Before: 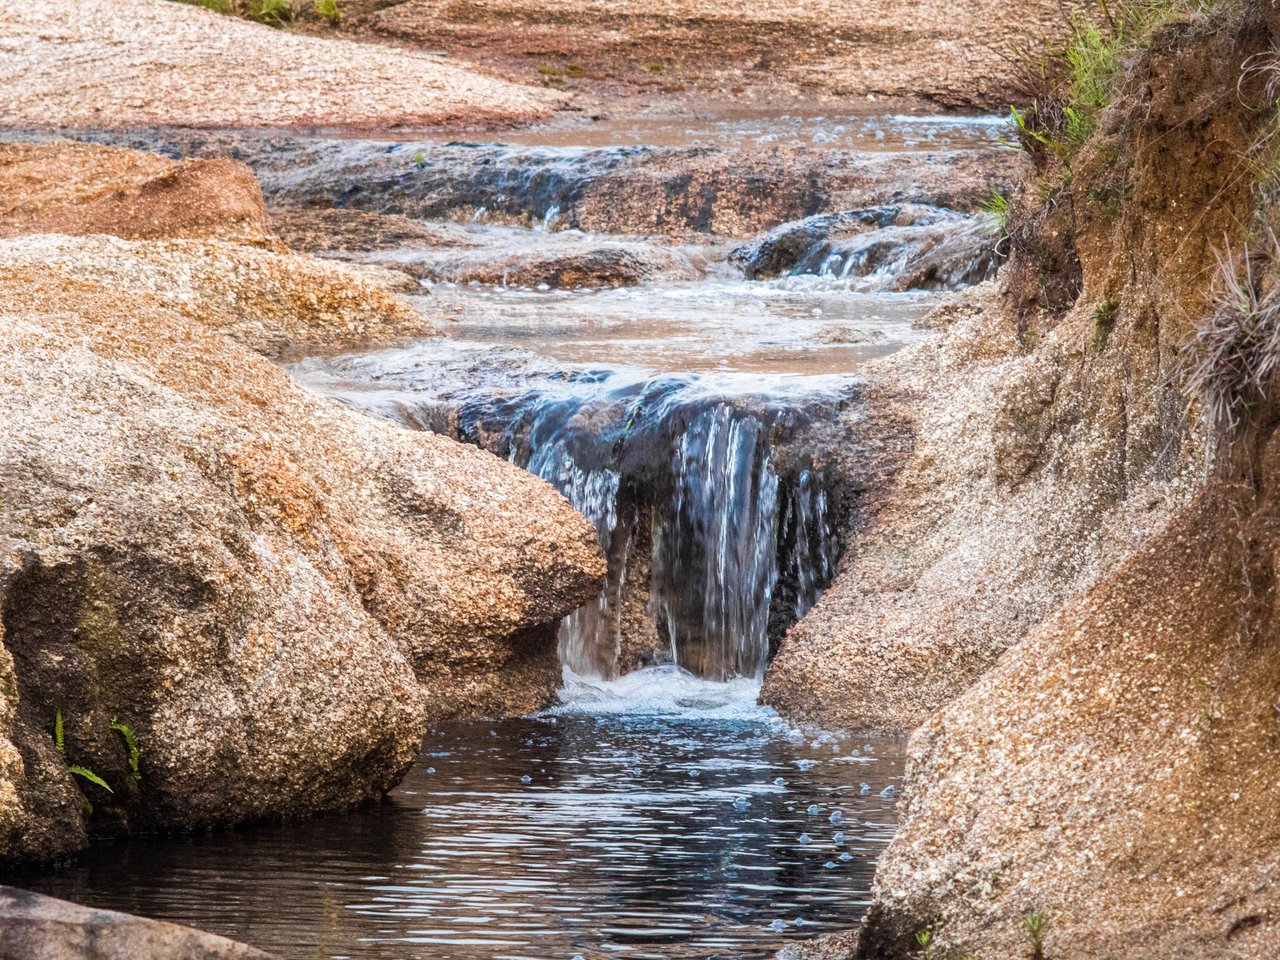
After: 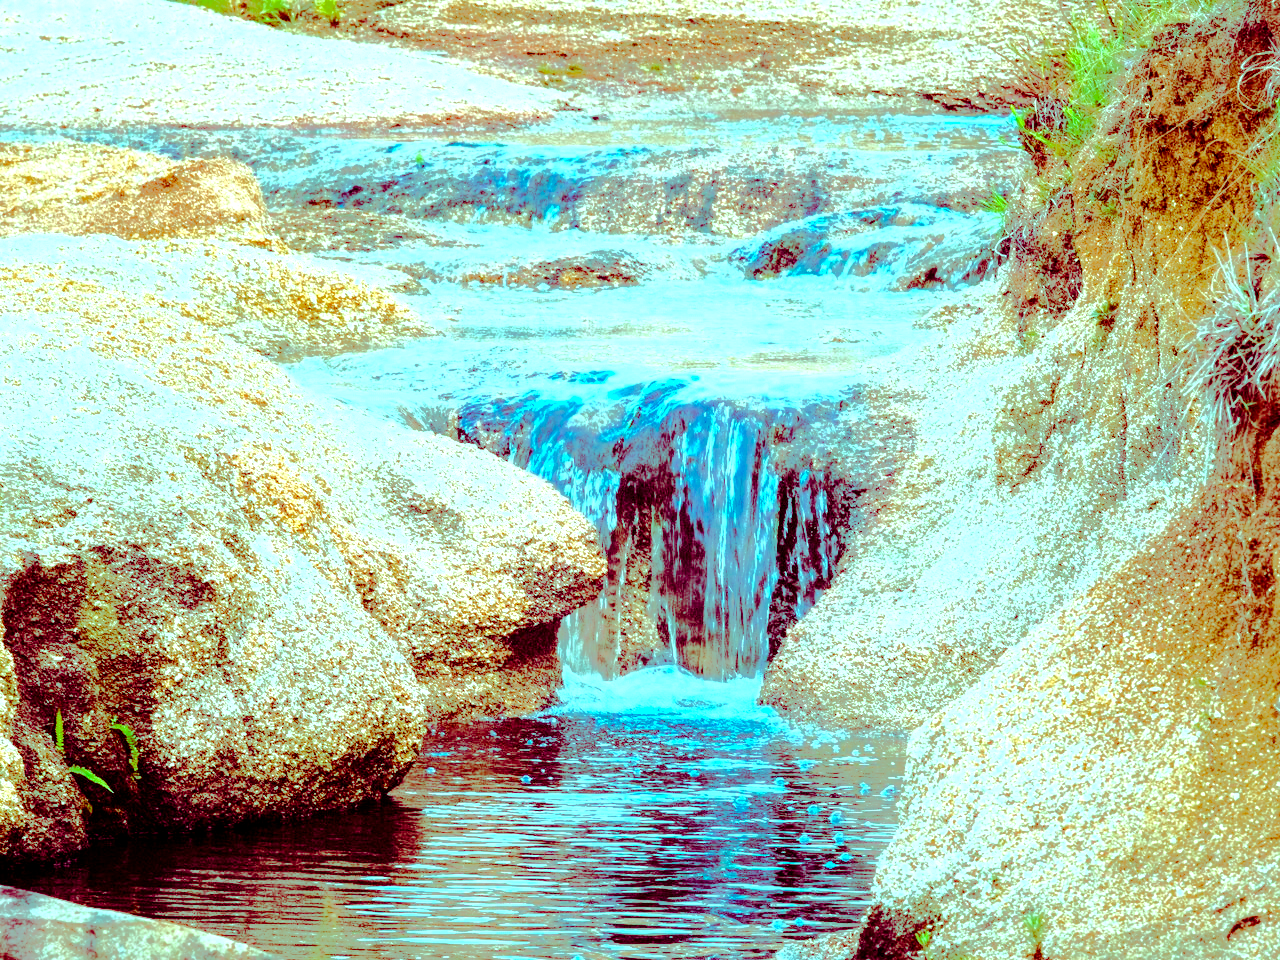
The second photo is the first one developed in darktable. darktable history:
exposure: exposure 0.993 EV, compensate exposure bias true, compensate highlight preservation false
local contrast: highlights 107%, shadows 99%, detail 119%, midtone range 0.2
color balance rgb: shadows lift › luminance -18.947%, shadows lift › chroma 35.385%, highlights gain › chroma 7.564%, highlights gain › hue 183.66°, perceptual saturation grading › global saturation 40.871%, perceptual saturation grading › highlights -25.873%, perceptual saturation grading › mid-tones 35.484%, perceptual saturation grading › shadows 35.252%, global vibrance 3.56%
tone equalizer: -8 EV -0.532 EV, -7 EV -0.28 EV, -6 EV -0.055 EV, -5 EV 0.405 EV, -4 EV 0.976 EV, -3 EV 0.804 EV, -2 EV -0.012 EV, -1 EV 0.129 EV, +0 EV -0.011 EV, edges refinement/feathering 500, mask exposure compensation -1.57 EV, preserve details no
